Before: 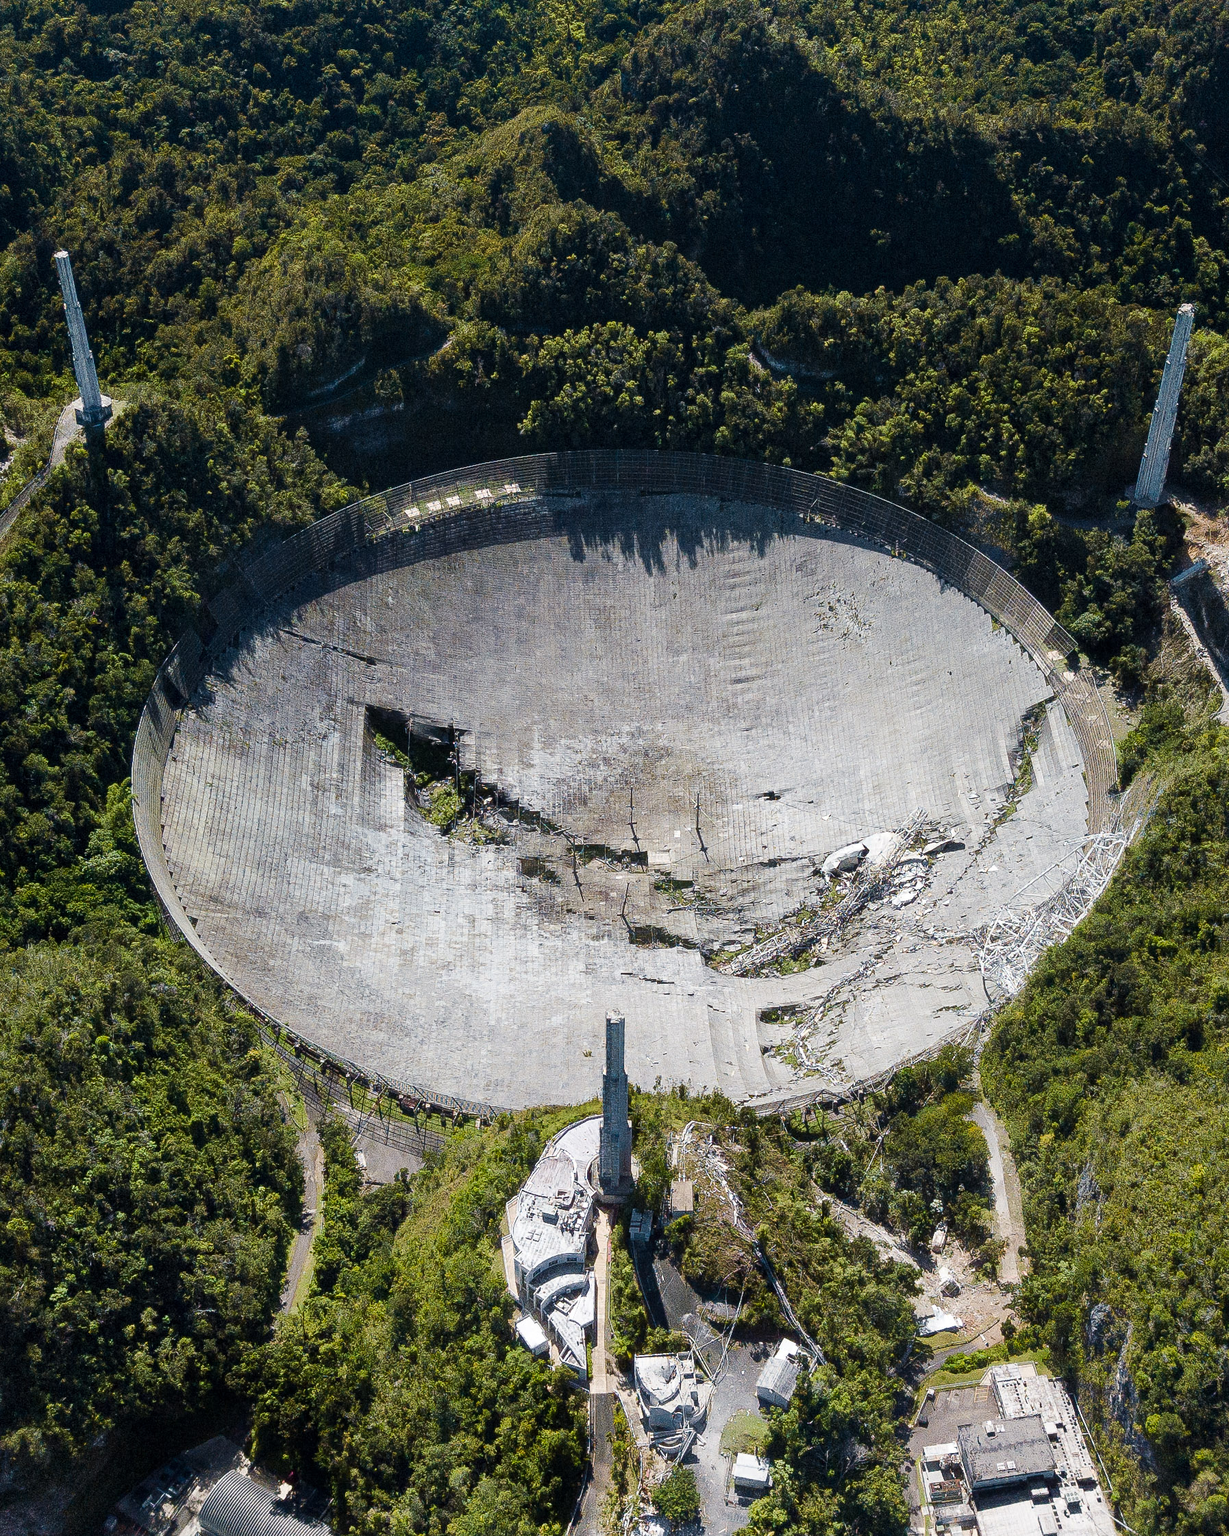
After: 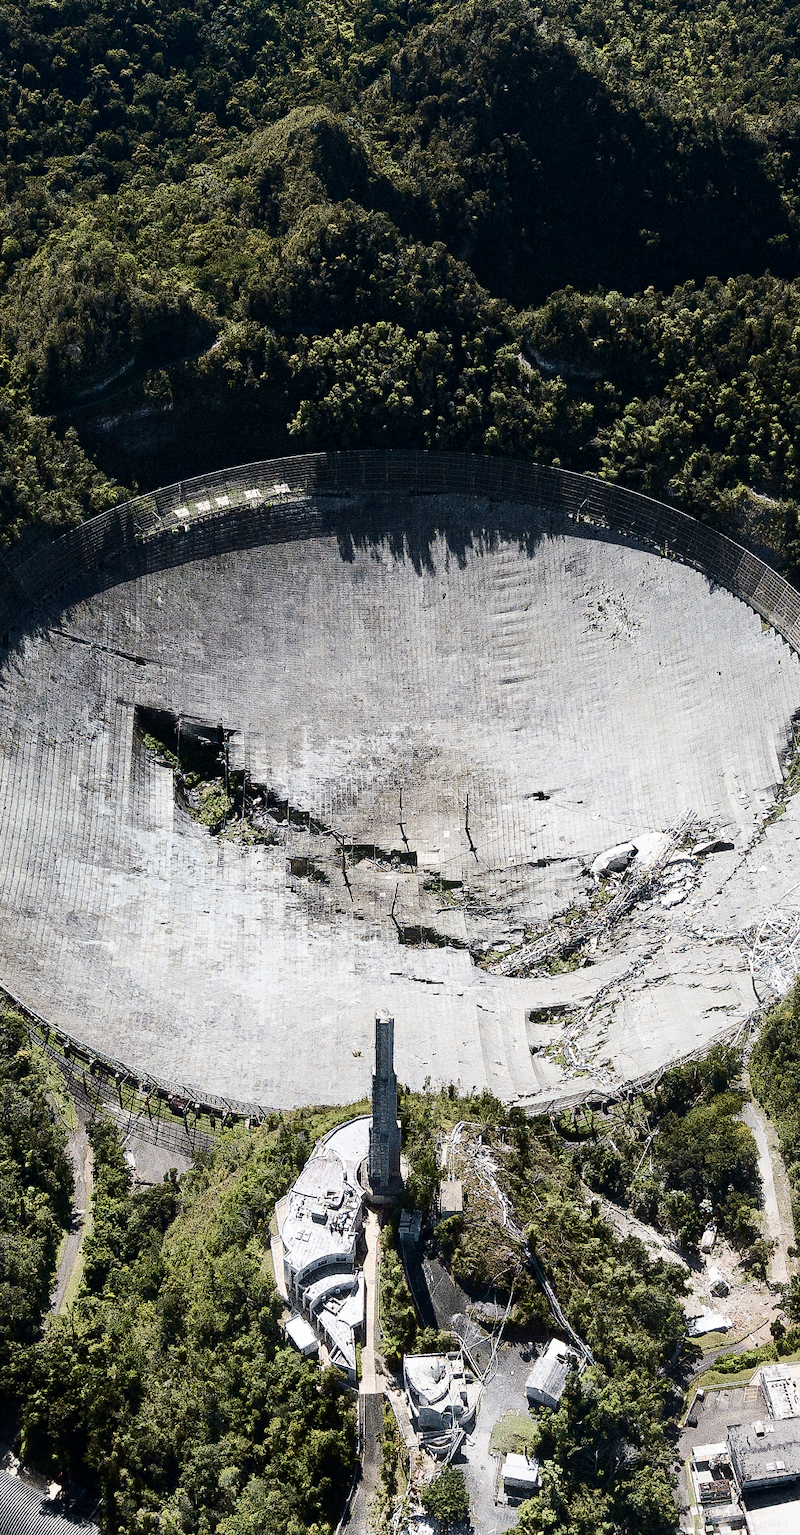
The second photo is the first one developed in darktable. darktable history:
contrast brightness saturation: contrast 0.251, saturation -0.305
crop and rotate: left 18.802%, right 16.09%
